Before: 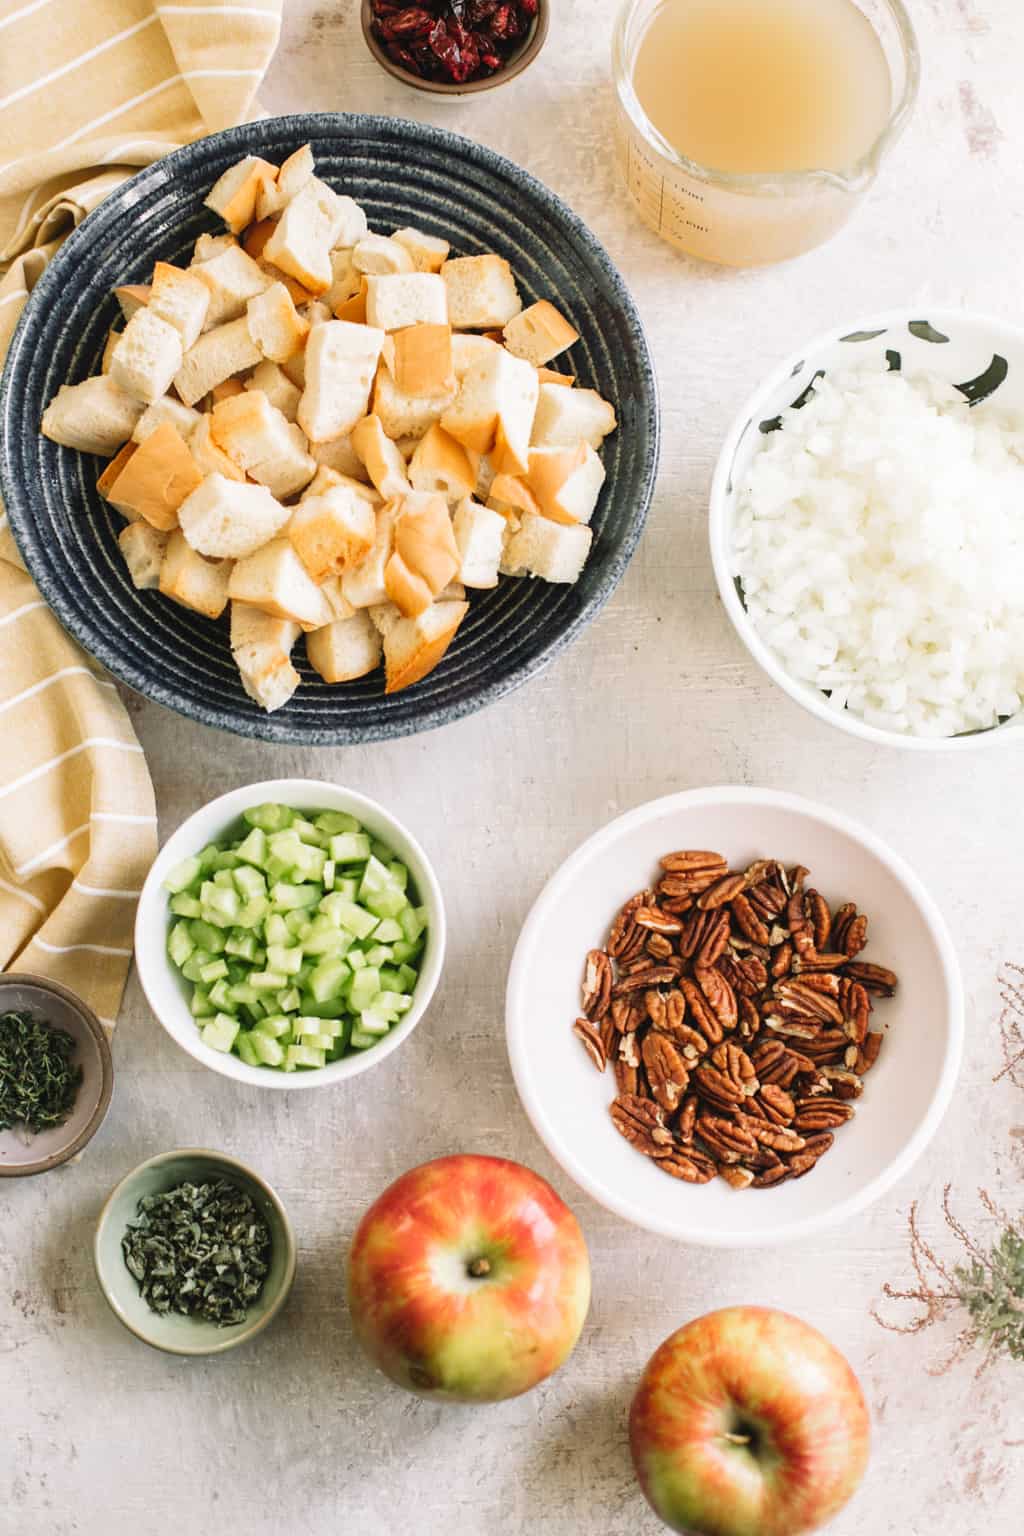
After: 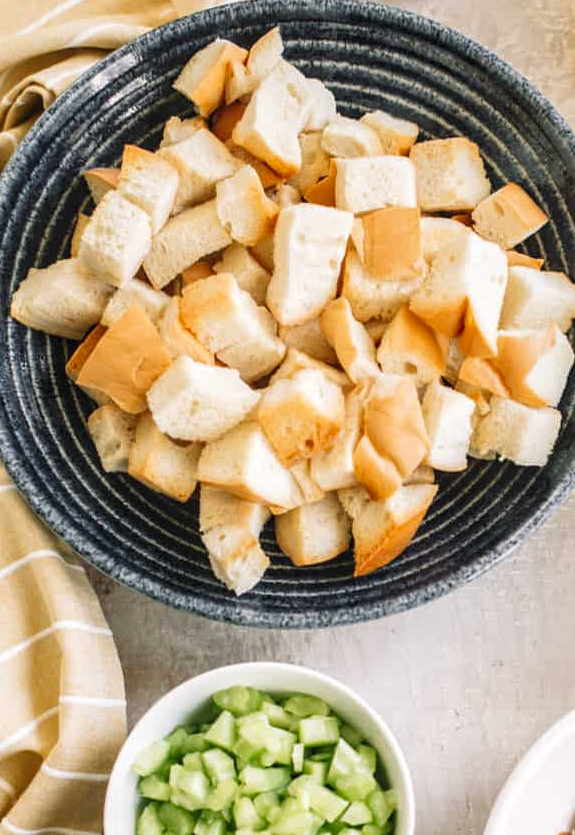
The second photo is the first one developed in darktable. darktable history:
local contrast: on, module defaults
crop and rotate: left 3.038%, top 7.679%, right 40.756%, bottom 37.926%
